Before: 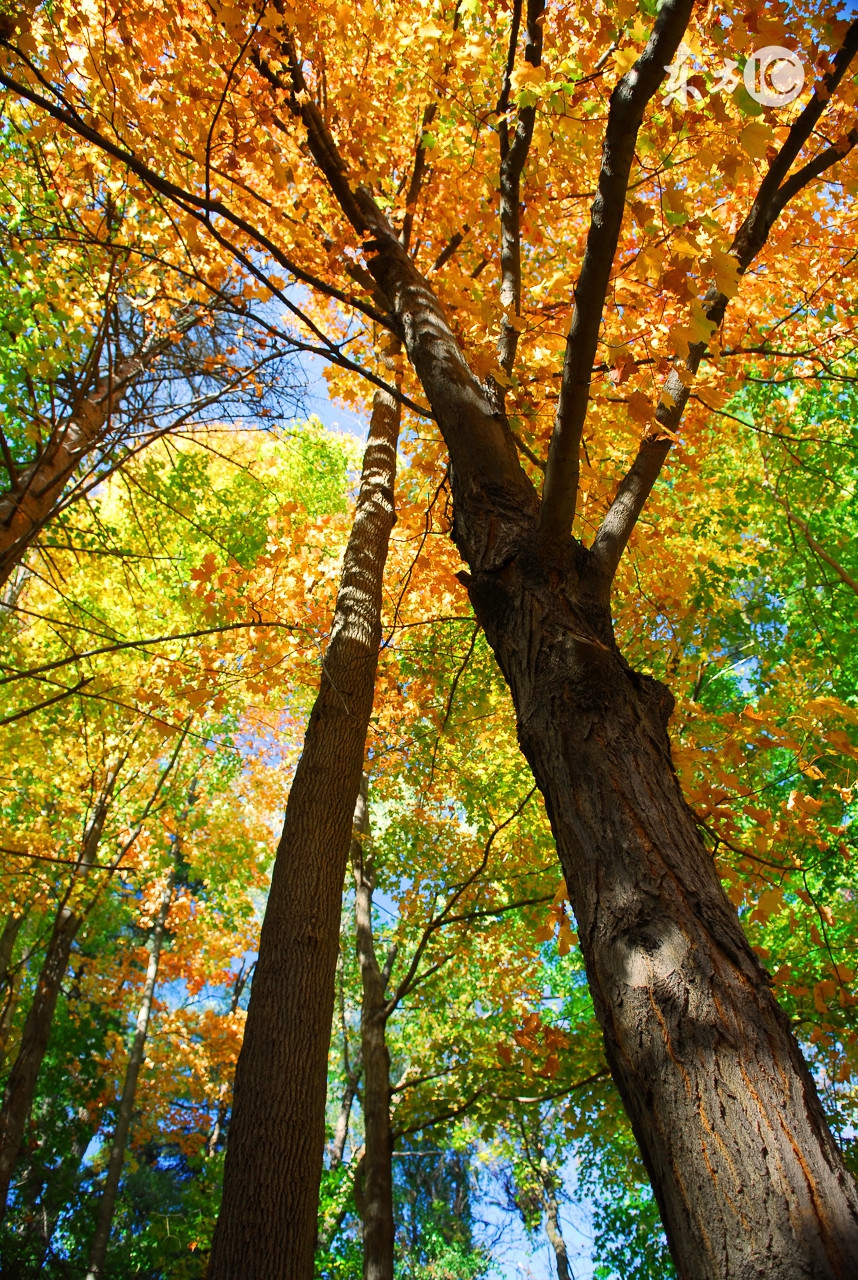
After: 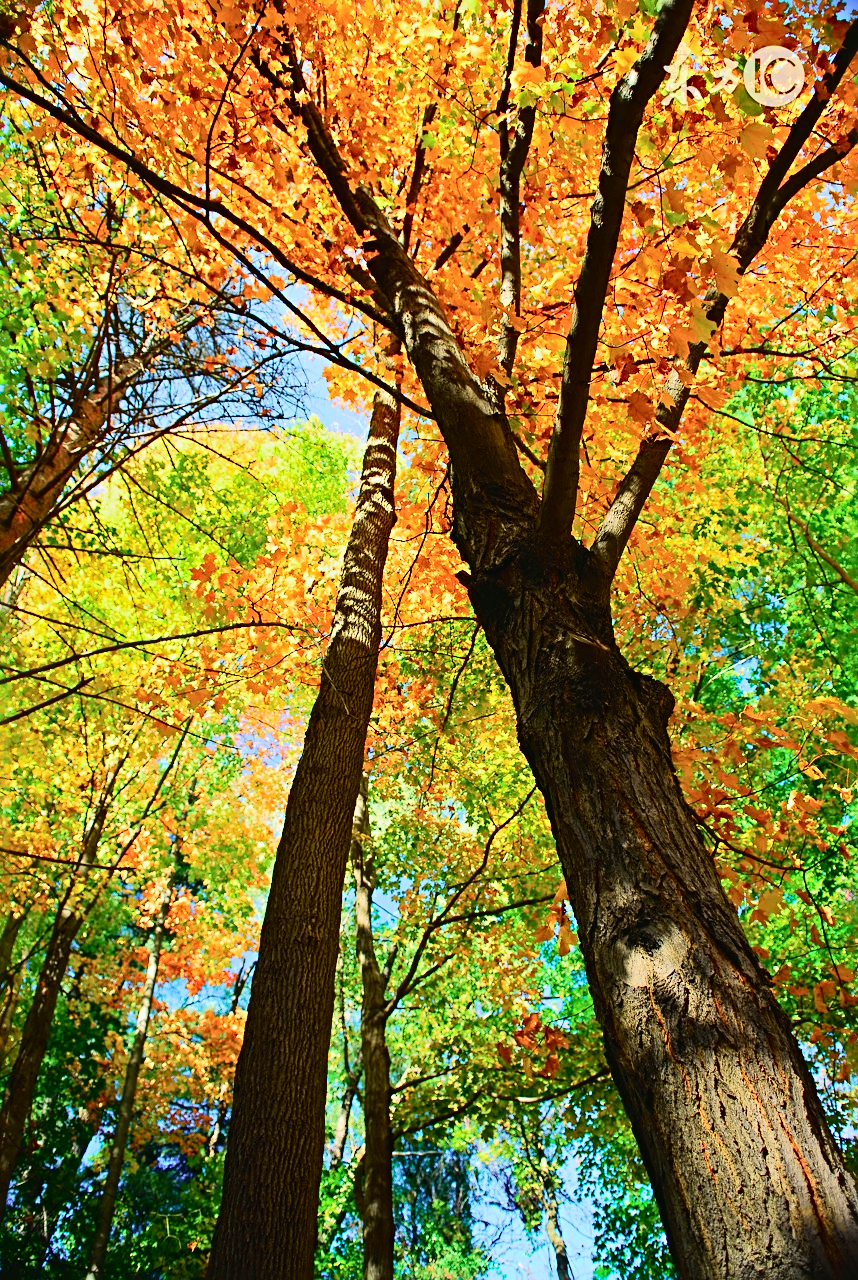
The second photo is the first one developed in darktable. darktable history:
sharpen: radius 3.968
velvia: on, module defaults
tone curve: curves: ch0 [(0, 0.022) (0.114, 0.083) (0.281, 0.315) (0.447, 0.557) (0.588, 0.711) (0.786, 0.839) (0.999, 0.949)]; ch1 [(0, 0) (0.389, 0.352) (0.458, 0.433) (0.486, 0.474) (0.509, 0.505) (0.535, 0.53) (0.555, 0.557) (0.586, 0.622) (0.677, 0.724) (1, 1)]; ch2 [(0, 0) (0.369, 0.388) (0.449, 0.431) (0.501, 0.5) (0.528, 0.52) (0.561, 0.59) (0.697, 0.721) (1, 1)], color space Lab, independent channels, preserve colors none
